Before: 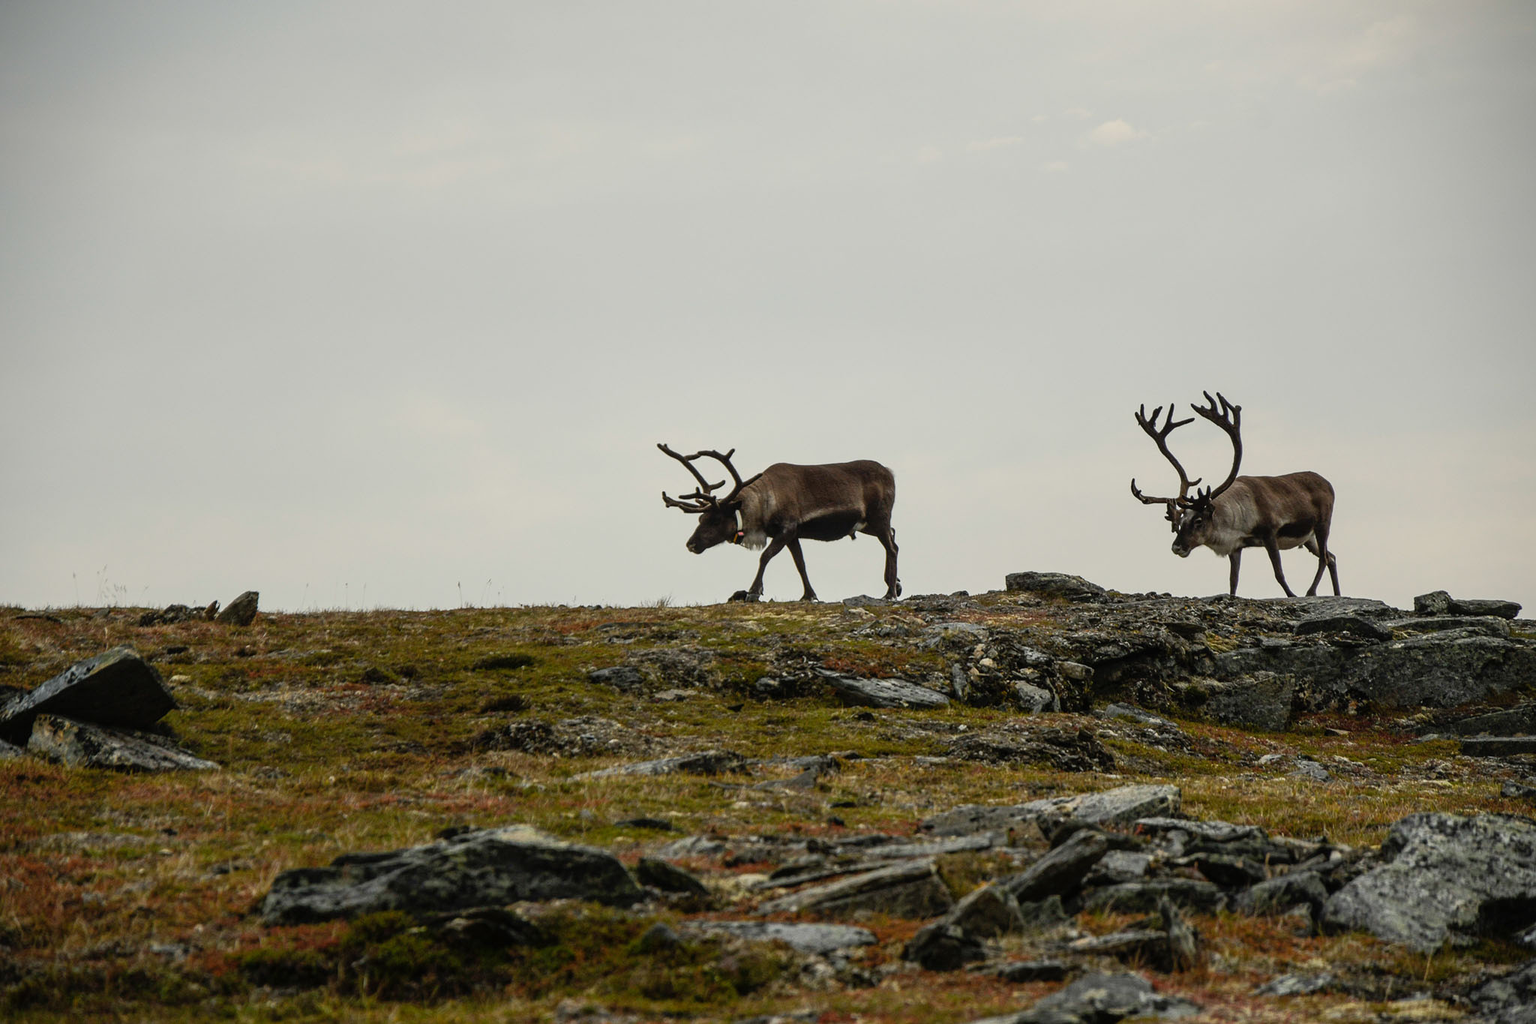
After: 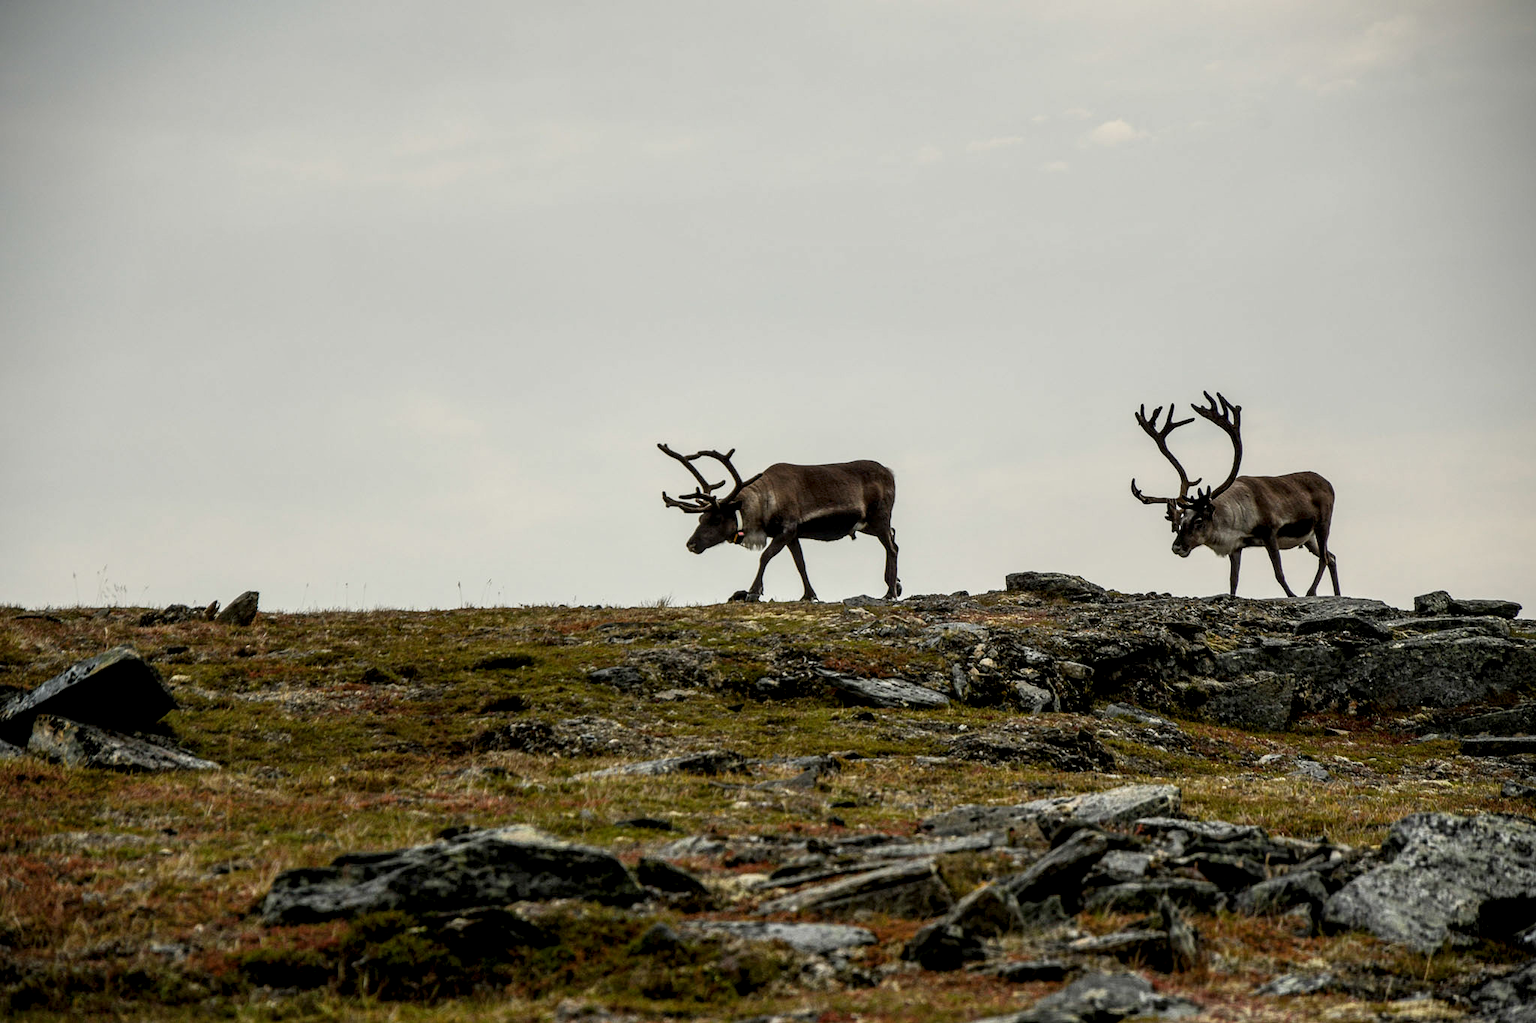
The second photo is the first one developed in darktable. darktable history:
local contrast: detail 135%, midtone range 0.75
